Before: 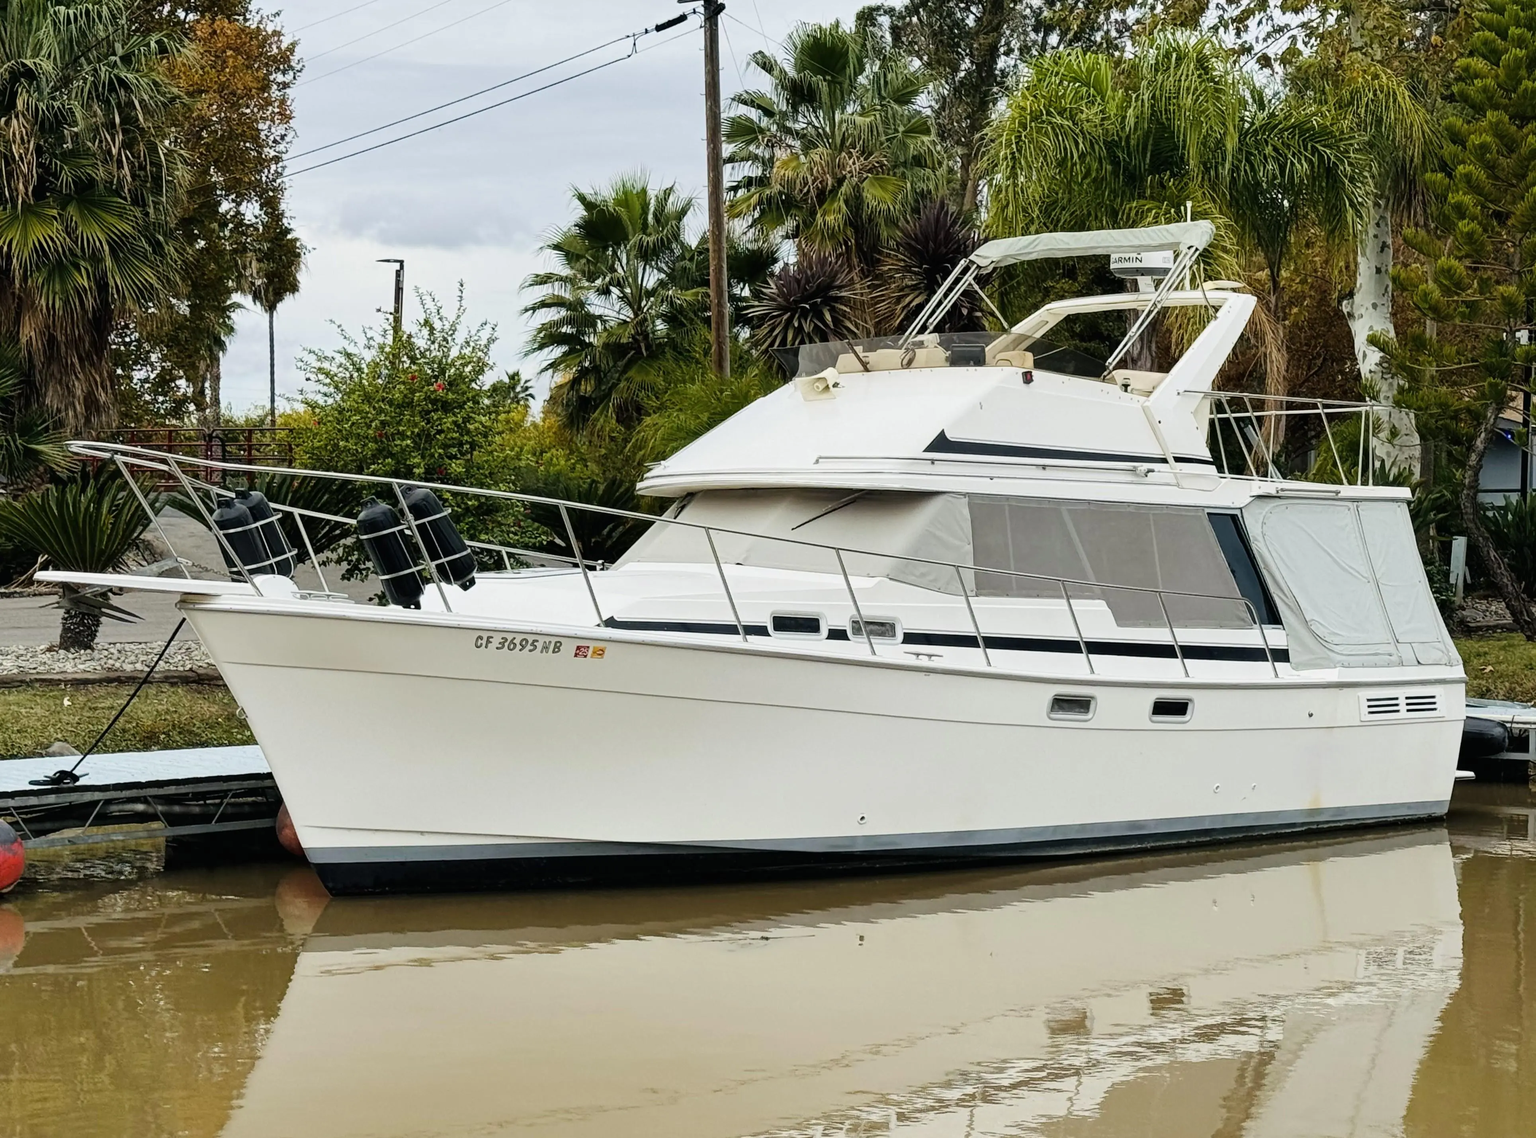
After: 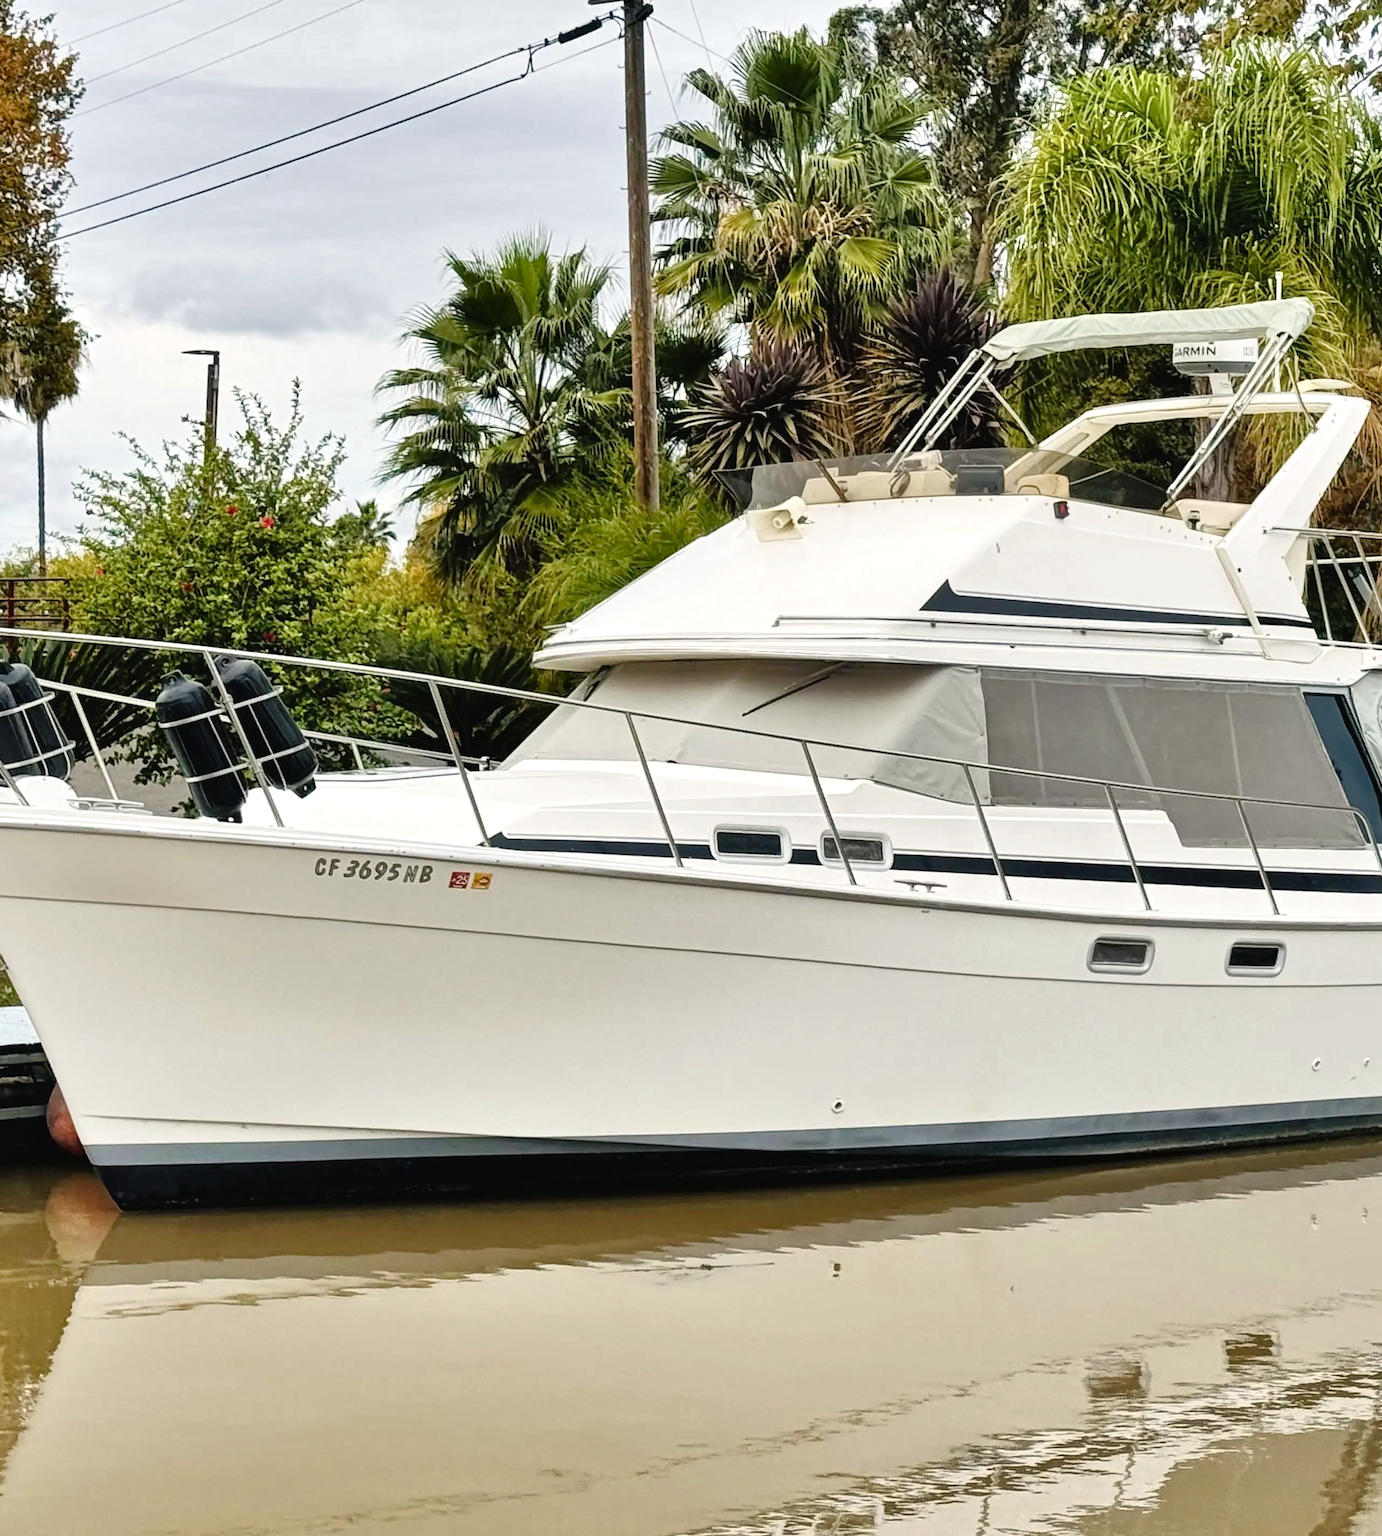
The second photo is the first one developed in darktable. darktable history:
shadows and highlights: radius 337.17, shadows 29.01, soften with gaussian
color balance rgb: shadows lift › chroma 1%, shadows lift › hue 28.8°, power › hue 60°, highlights gain › chroma 1%, highlights gain › hue 60°, global offset › luminance 0.25%, perceptual saturation grading › highlights -20%, perceptual saturation grading › shadows 20%, perceptual brilliance grading › highlights 5%, perceptual brilliance grading › shadows -10%, global vibrance 19.67%
crop and rotate: left 15.754%, right 17.579%
tone equalizer: -7 EV 0.15 EV, -6 EV 0.6 EV, -5 EV 1.15 EV, -4 EV 1.33 EV, -3 EV 1.15 EV, -2 EV 0.6 EV, -1 EV 0.15 EV, mask exposure compensation -0.5 EV
